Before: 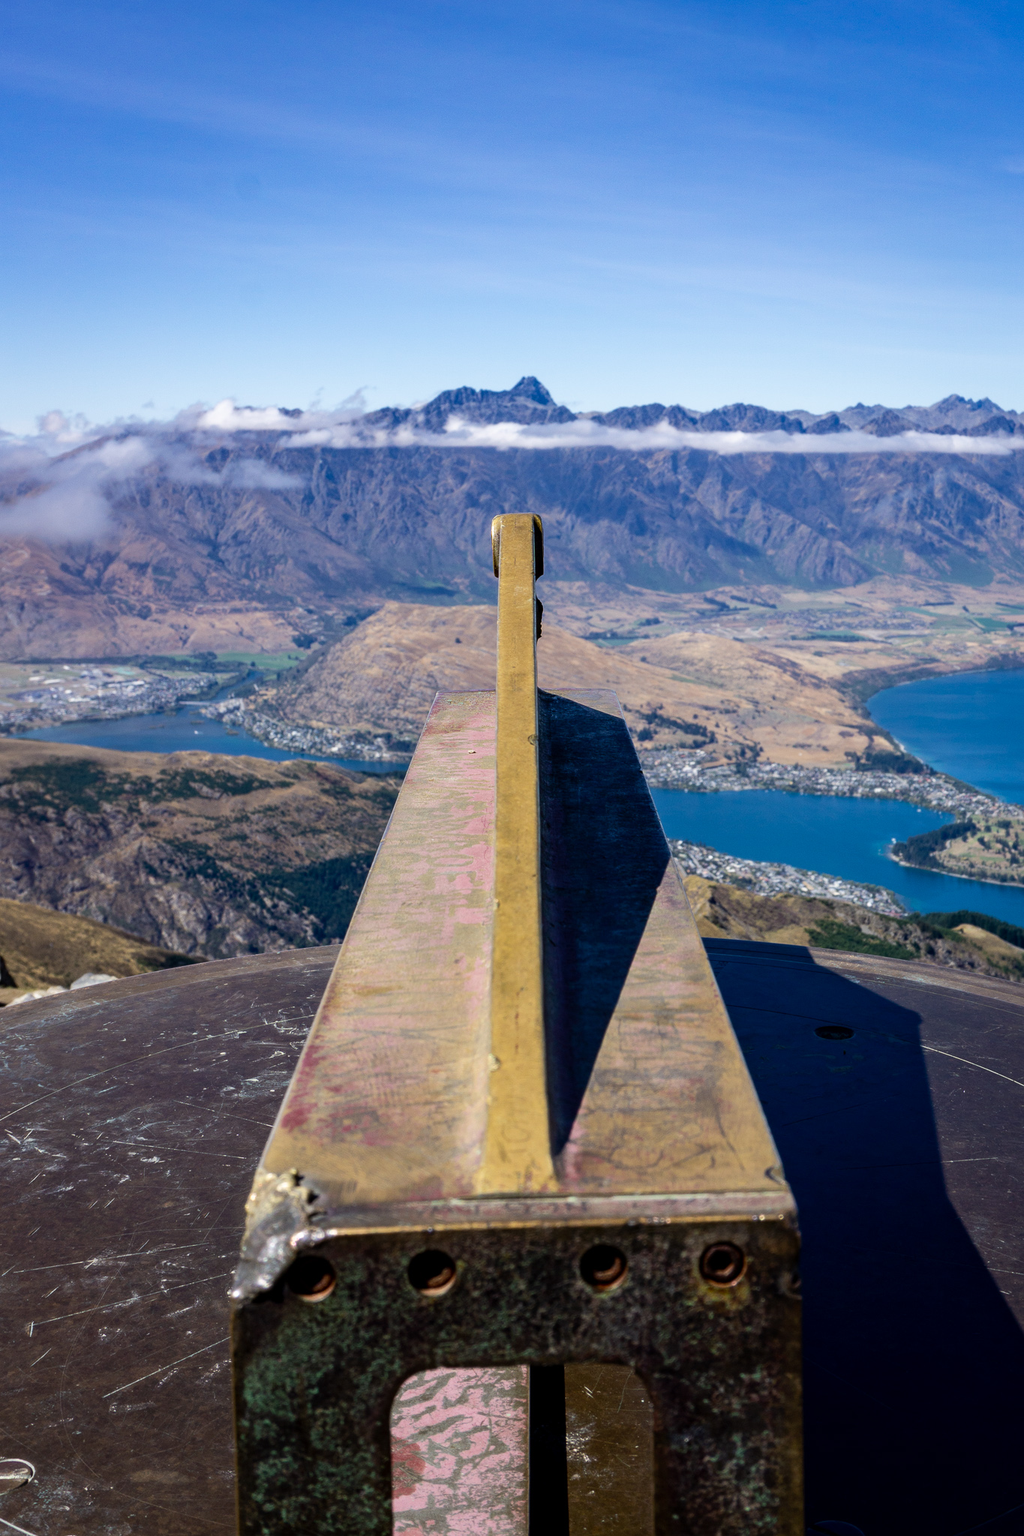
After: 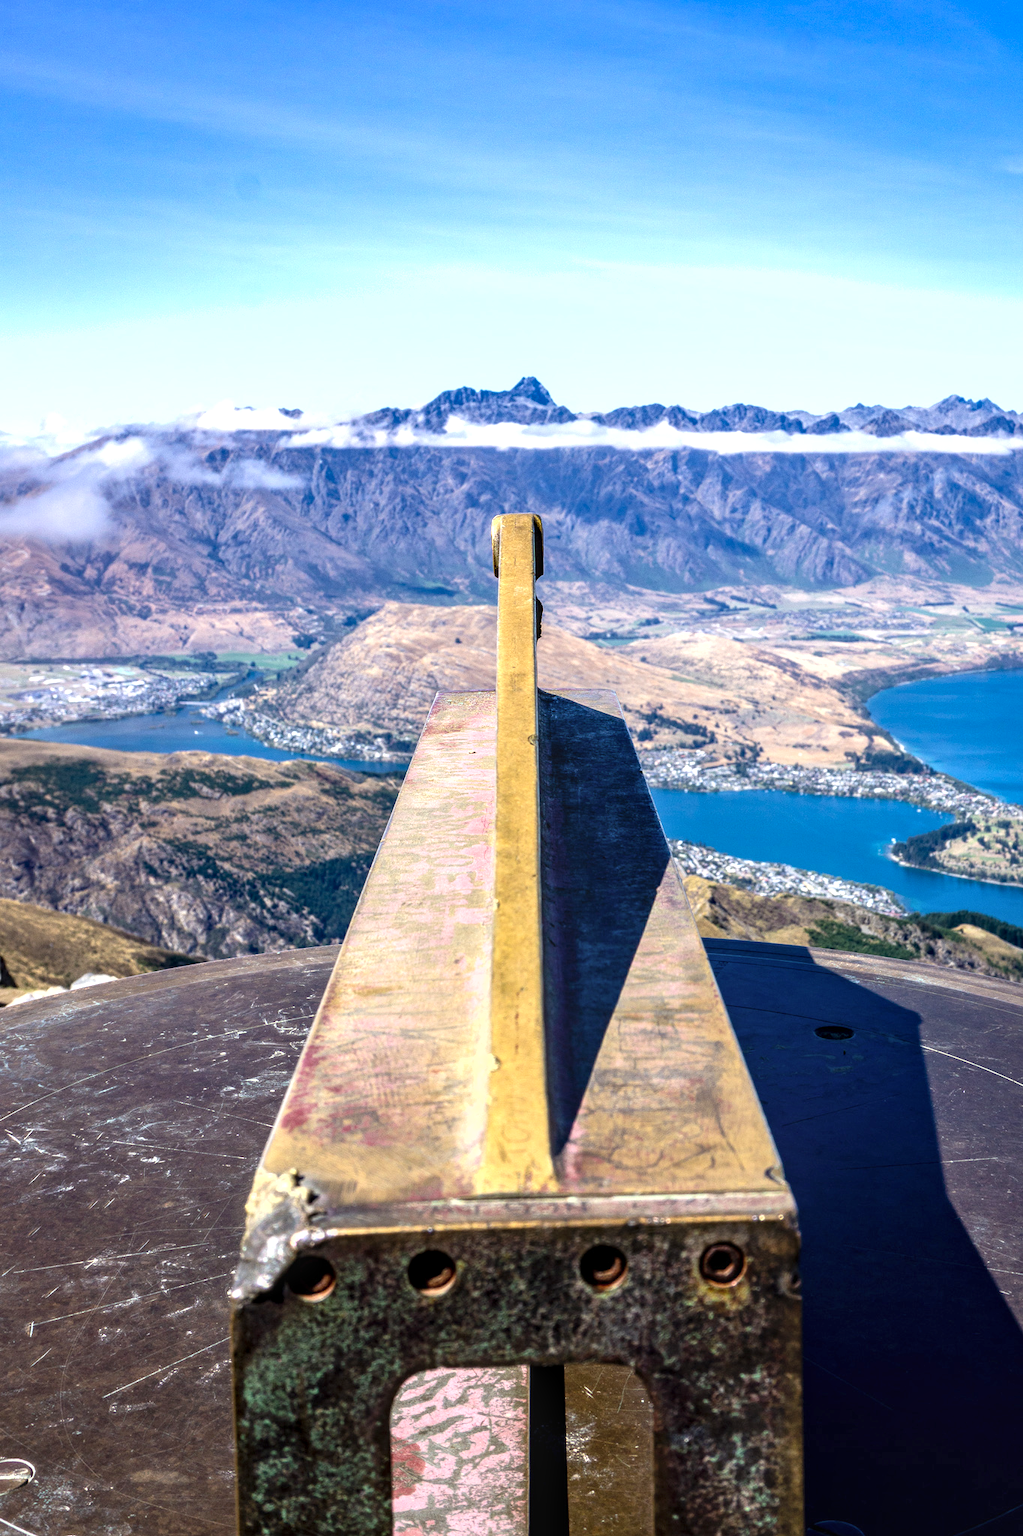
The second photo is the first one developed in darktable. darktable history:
shadows and highlights: shadows 29.61, highlights -30.47, low approximation 0.01, soften with gaussian
local contrast: on, module defaults
exposure: black level correction 0, exposure 0.9 EV, compensate exposure bias true, compensate highlight preservation false
